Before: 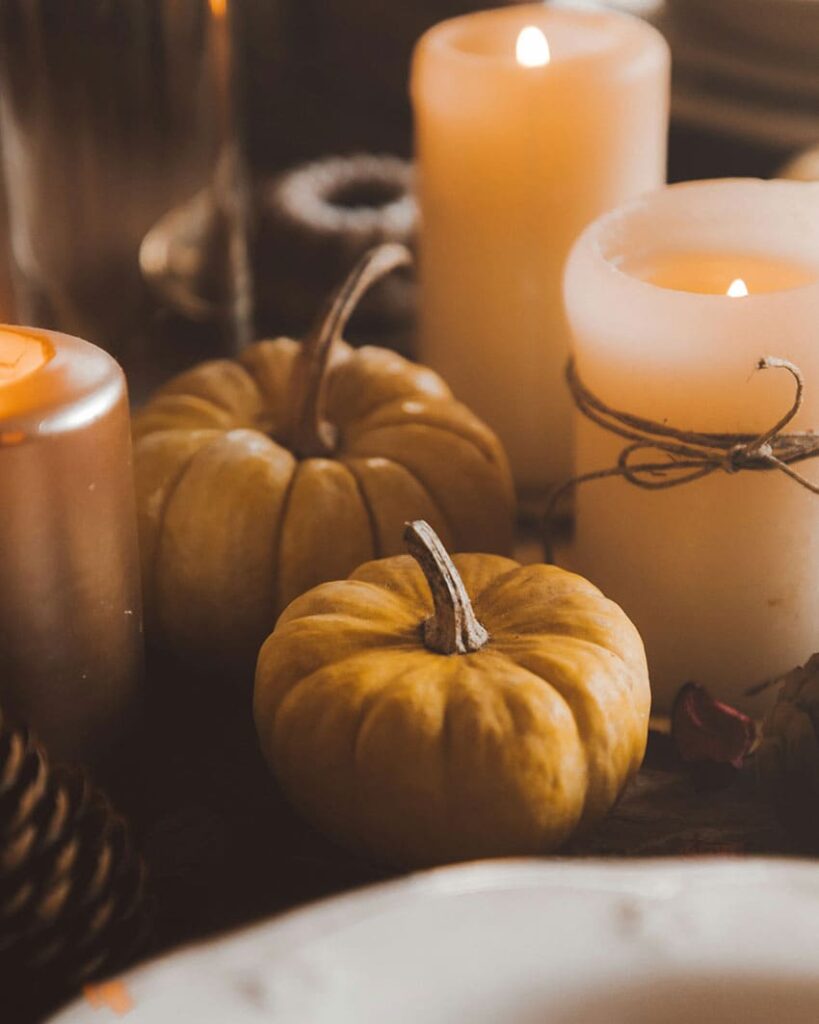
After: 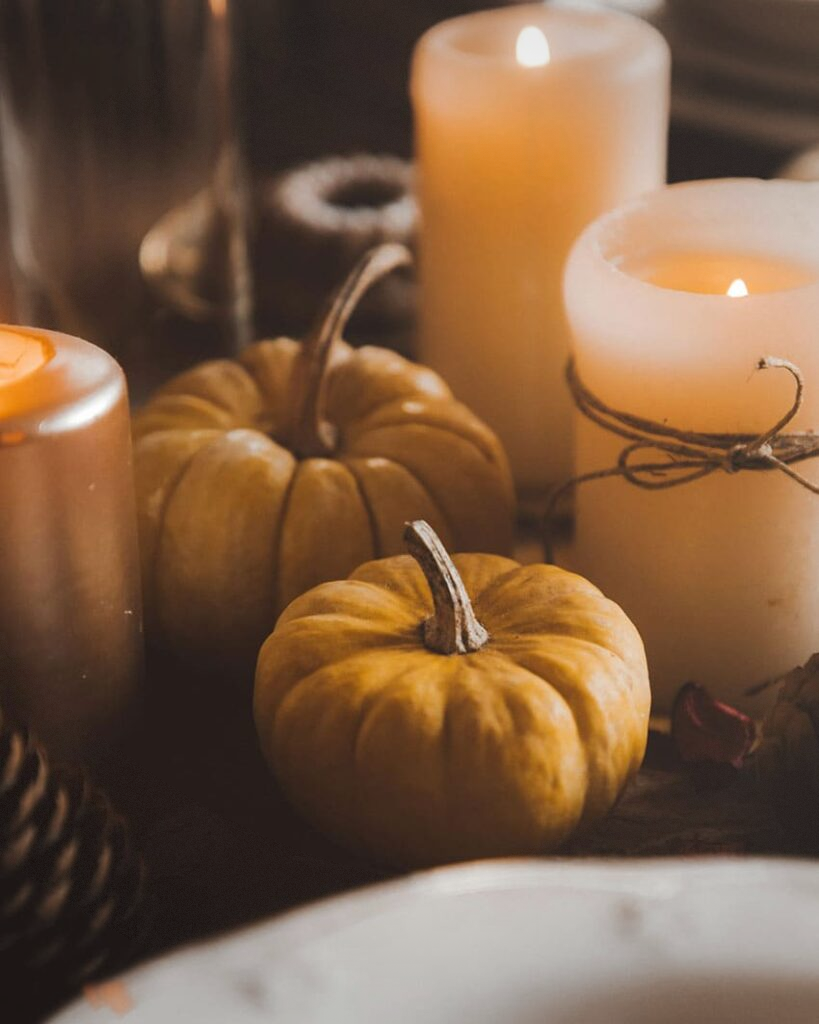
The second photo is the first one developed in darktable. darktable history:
bloom: size 3%, threshold 100%, strength 0%
vignetting: fall-off start 91%, fall-off radius 39.39%, brightness -0.182, saturation -0.3, width/height ratio 1.219, shape 1.3, dithering 8-bit output, unbound false
